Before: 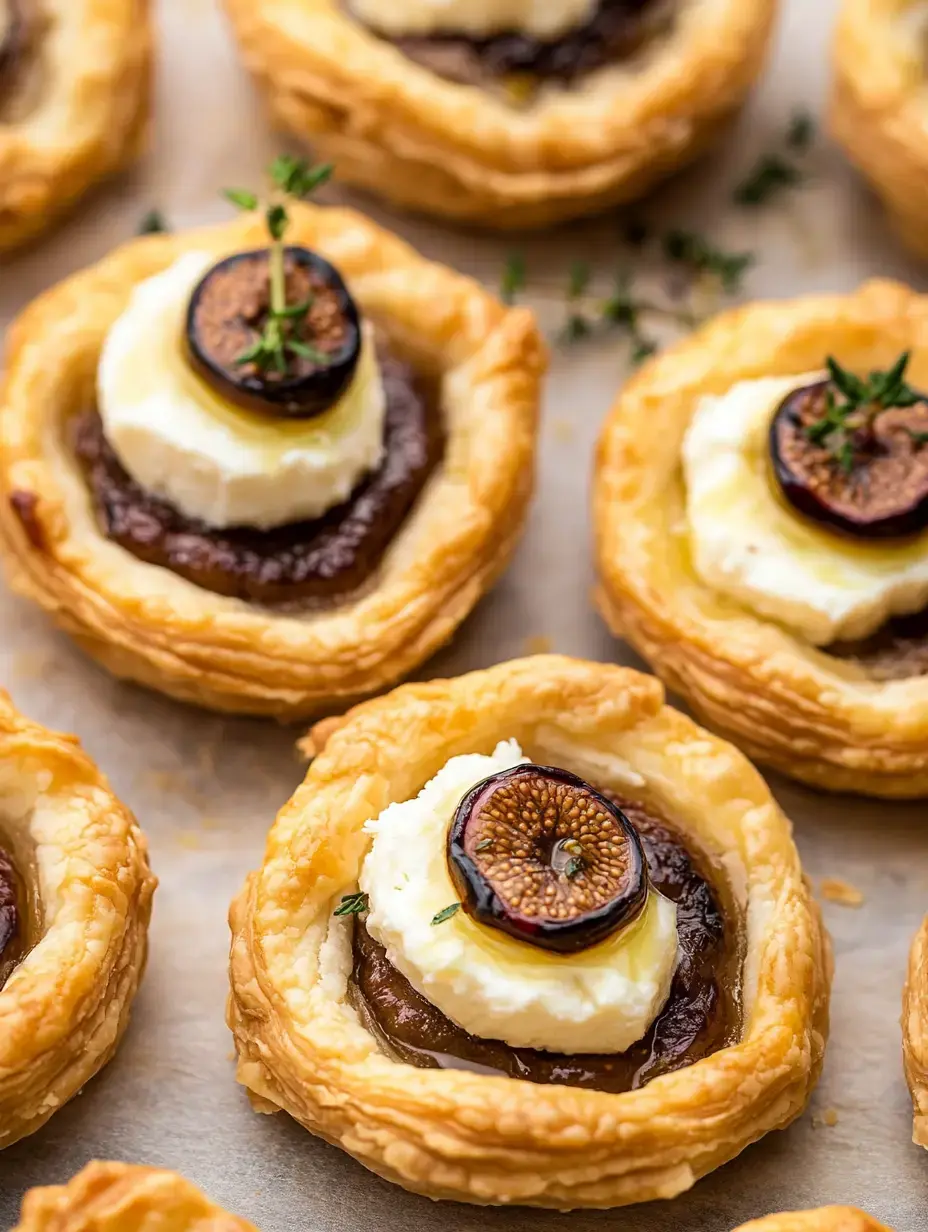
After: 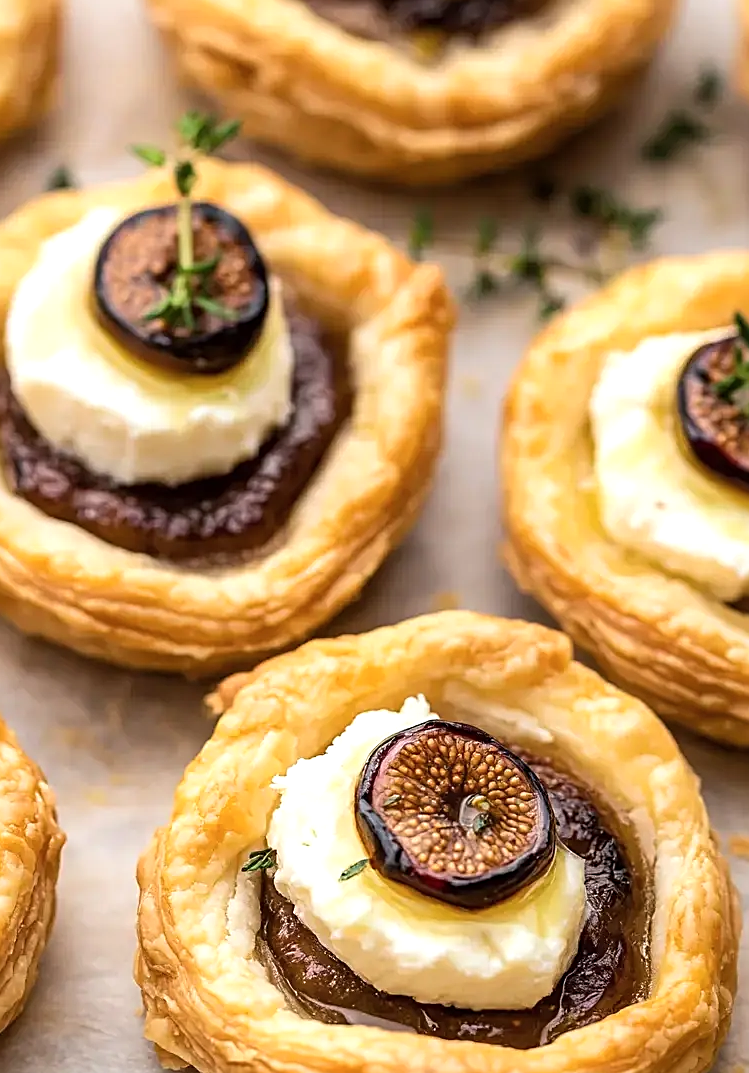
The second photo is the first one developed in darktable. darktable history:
sharpen: on, module defaults
shadows and highlights: radius 47.27, white point adjustment 6.56, compress 79.79%, soften with gaussian
crop: left 9.948%, top 3.634%, right 9.268%, bottom 9.216%
